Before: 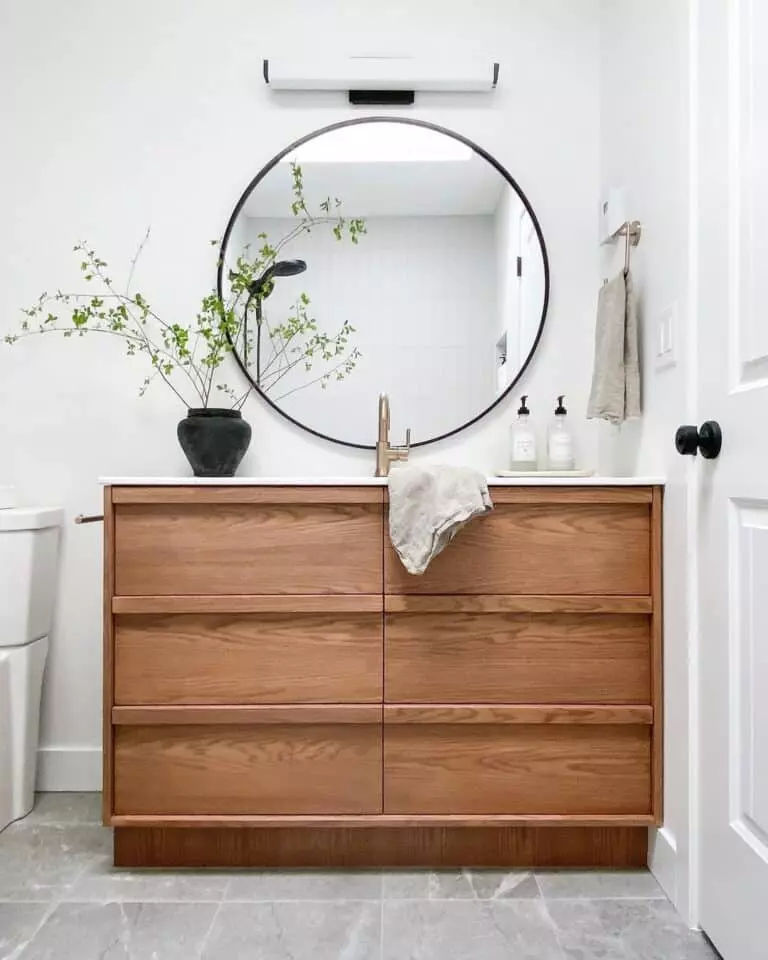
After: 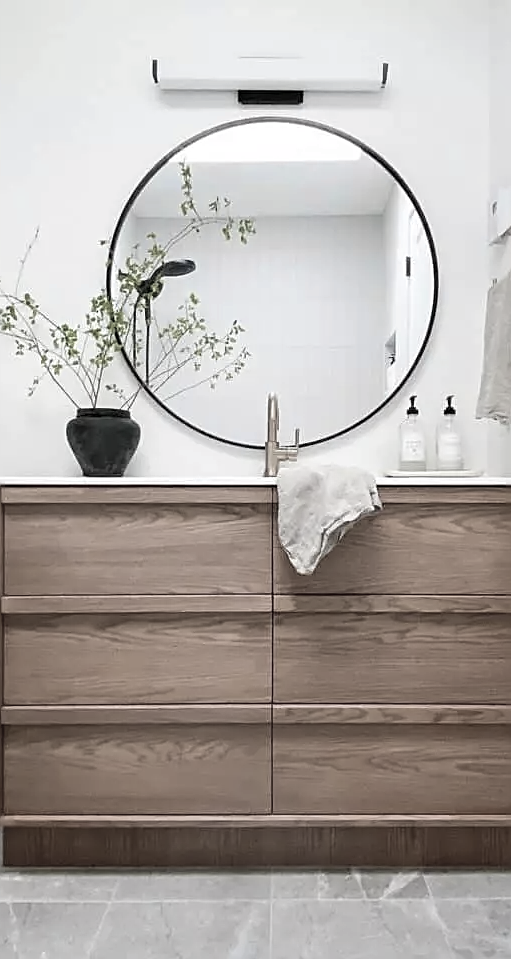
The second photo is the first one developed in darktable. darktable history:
crop and rotate: left 14.481%, right 18.913%
velvia: on, module defaults
tone equalizer: edges refinement/feathering 500, mask exposure compensation -1.57 EV, preserve details guided filter
sharpen: on, module defaults
color zones: curves: ch1 [(0.238, 0.163) (0.476, 0.2) (0.733, 0.322) (0.848, 0.134)]
